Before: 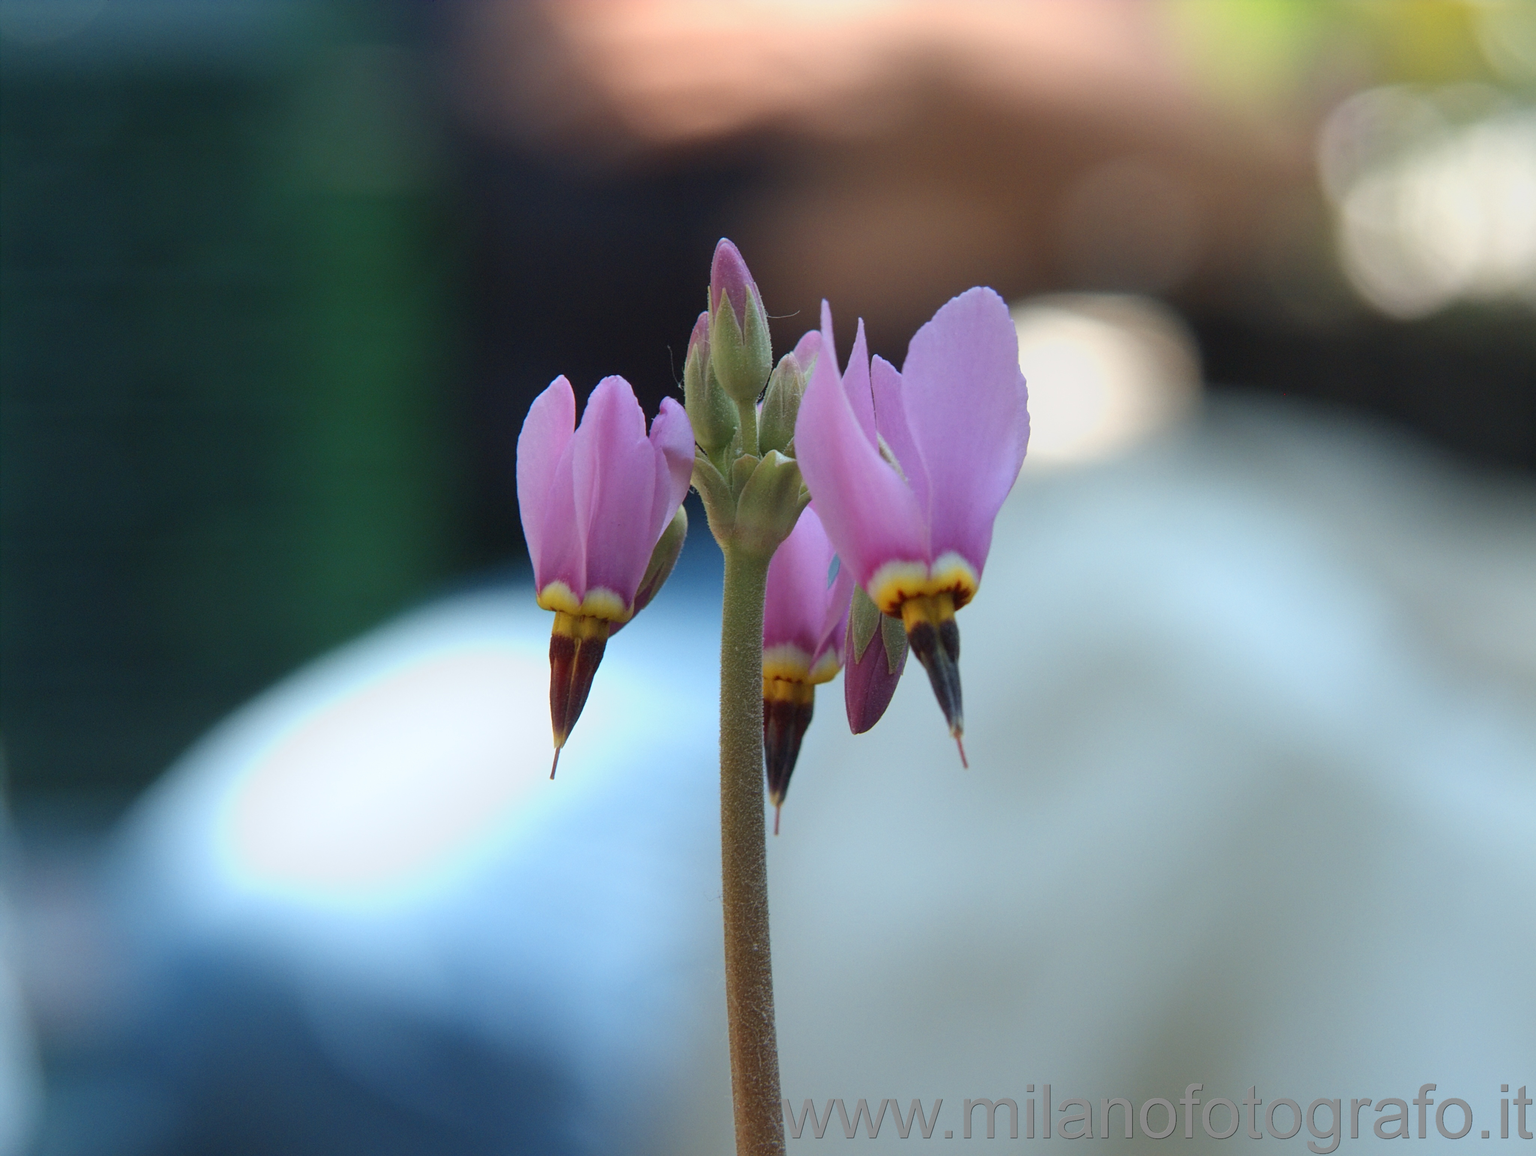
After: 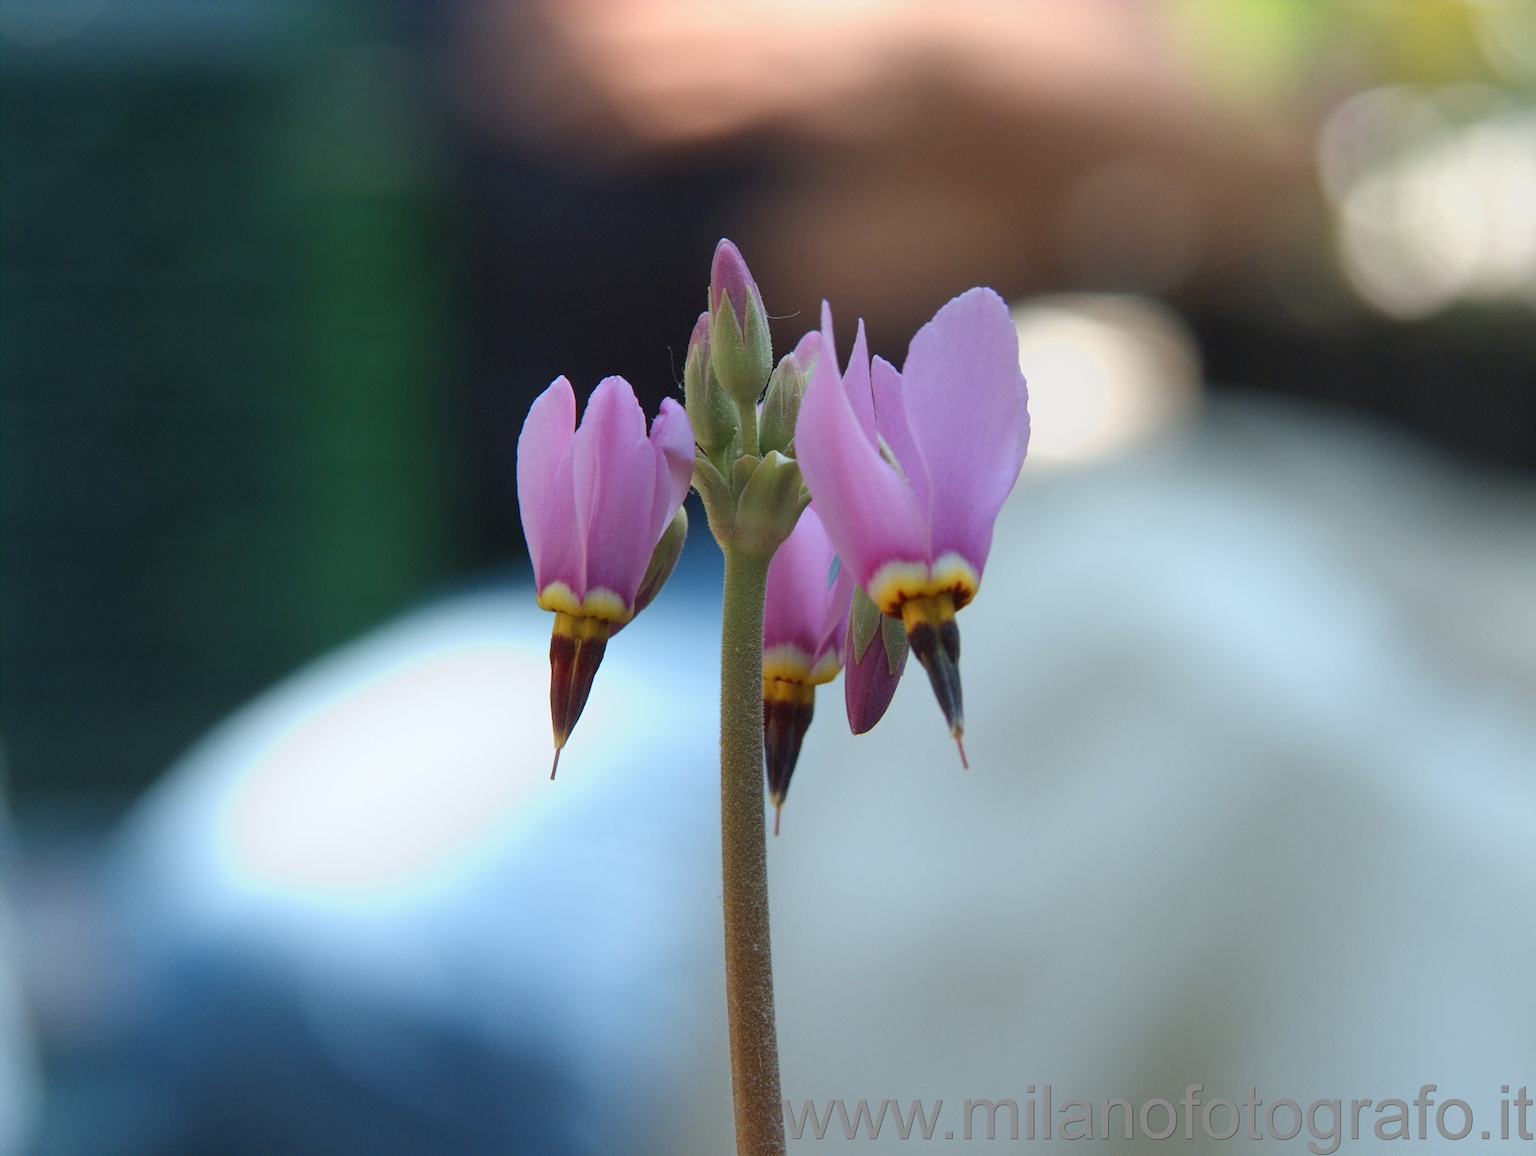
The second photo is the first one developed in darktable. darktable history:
color balance rgb: highlights gain › chroma 0.148%, highlights gain › hue 330.26°, perceptual saturation grading › global saturation -1.716%, perceptual saturation grading › highlights -7.655%, perceptual saturation grading › mid-tones 8.705%, perceptual saturation grading › shadows 5.076%
